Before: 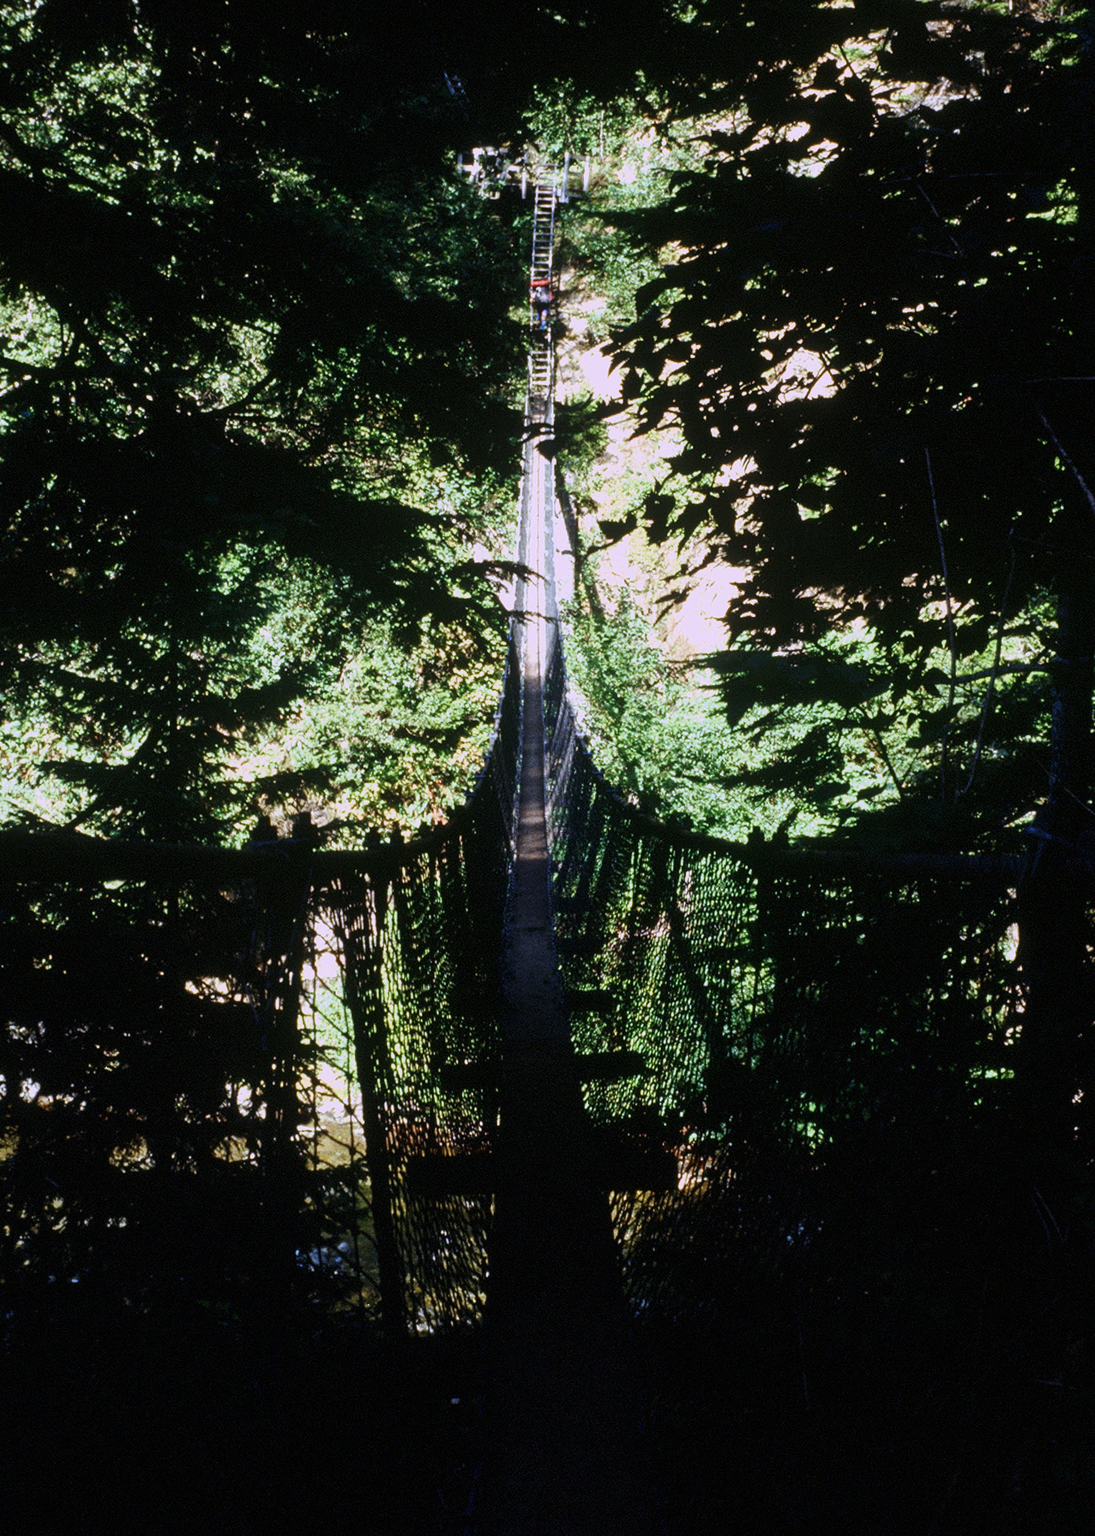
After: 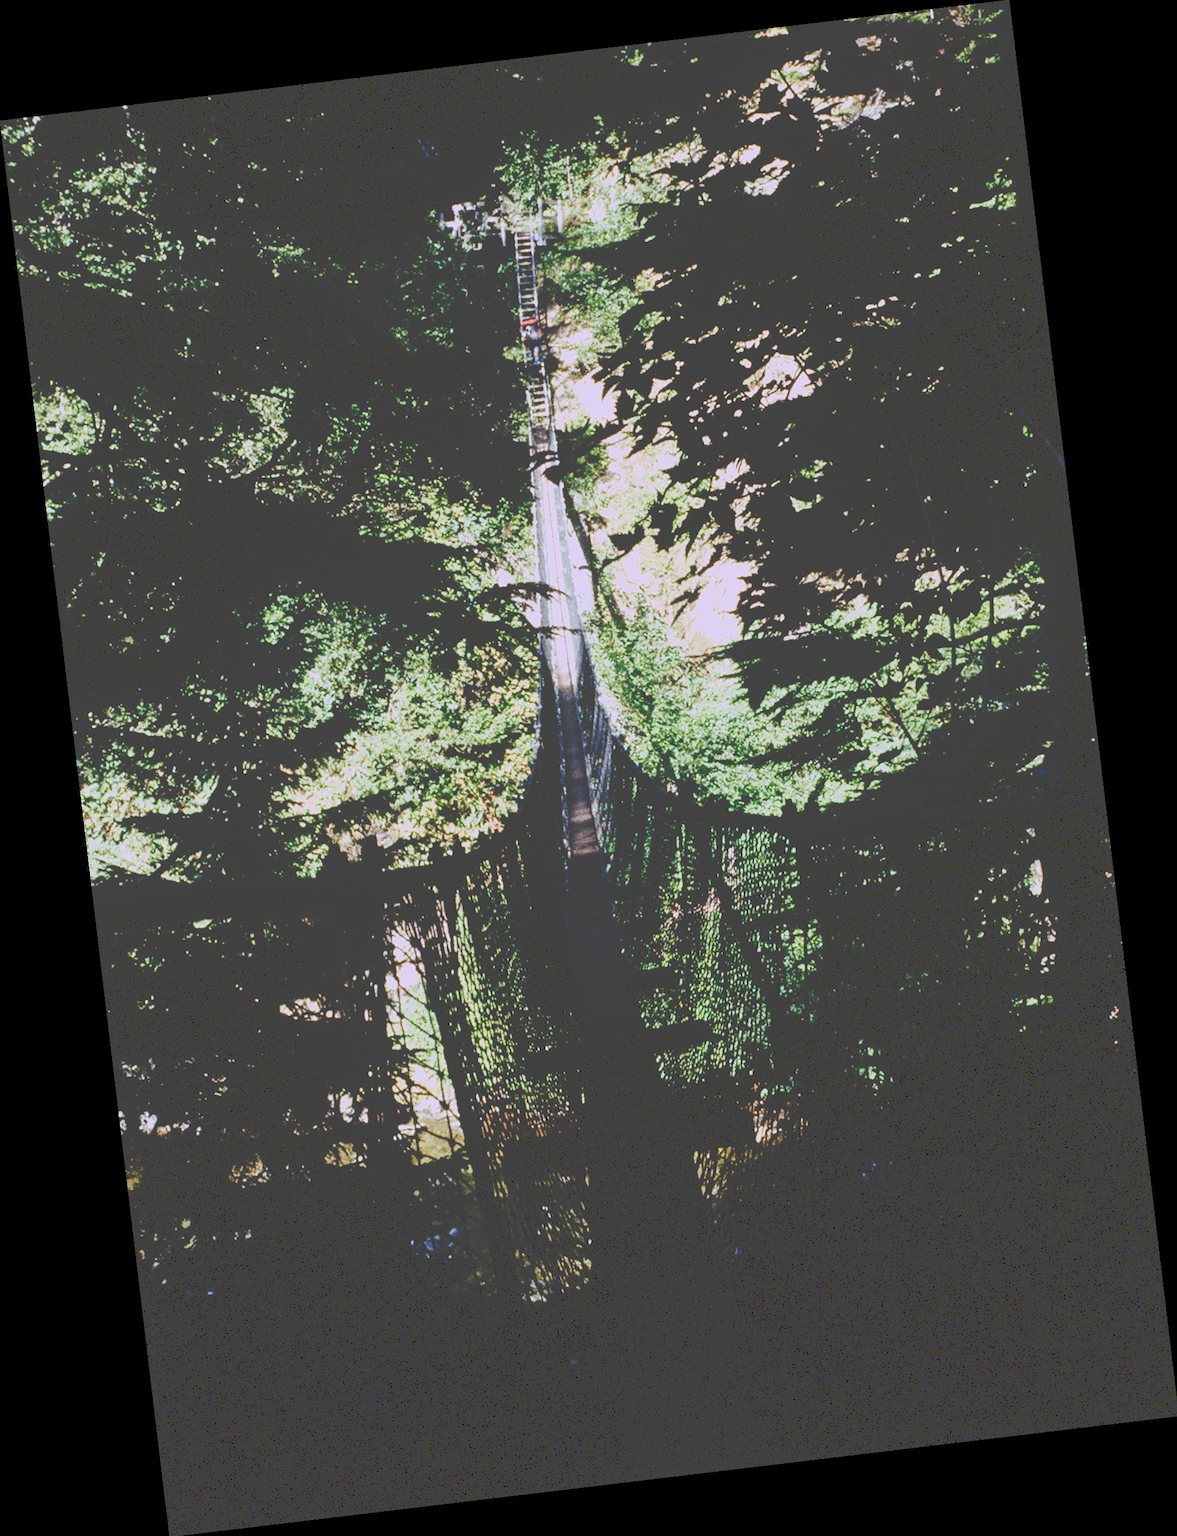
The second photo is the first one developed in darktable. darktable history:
tone curve: curves: ch0 [(0, 0) (0.003, 0.272) (0.011, 0.275) (0.025, 0.275) (0.044, 0.278) (0.069, 0.282) (0.1, 0.284) (0.136, 0.287) (0.177, 0.294) (0.224, 0.314) (0.277, 0.347) (0.335, 0.403) (0.399, 0.473) (0.468, 0.552) (0.543, 0.622) (0.623, 0.69) (0.709, 0.756) (0.801, 0.818) (0.898, 0.865) (1, 1)], preserve colors none
rotate and perspective: rotation -6.83°, automatic cropping off
